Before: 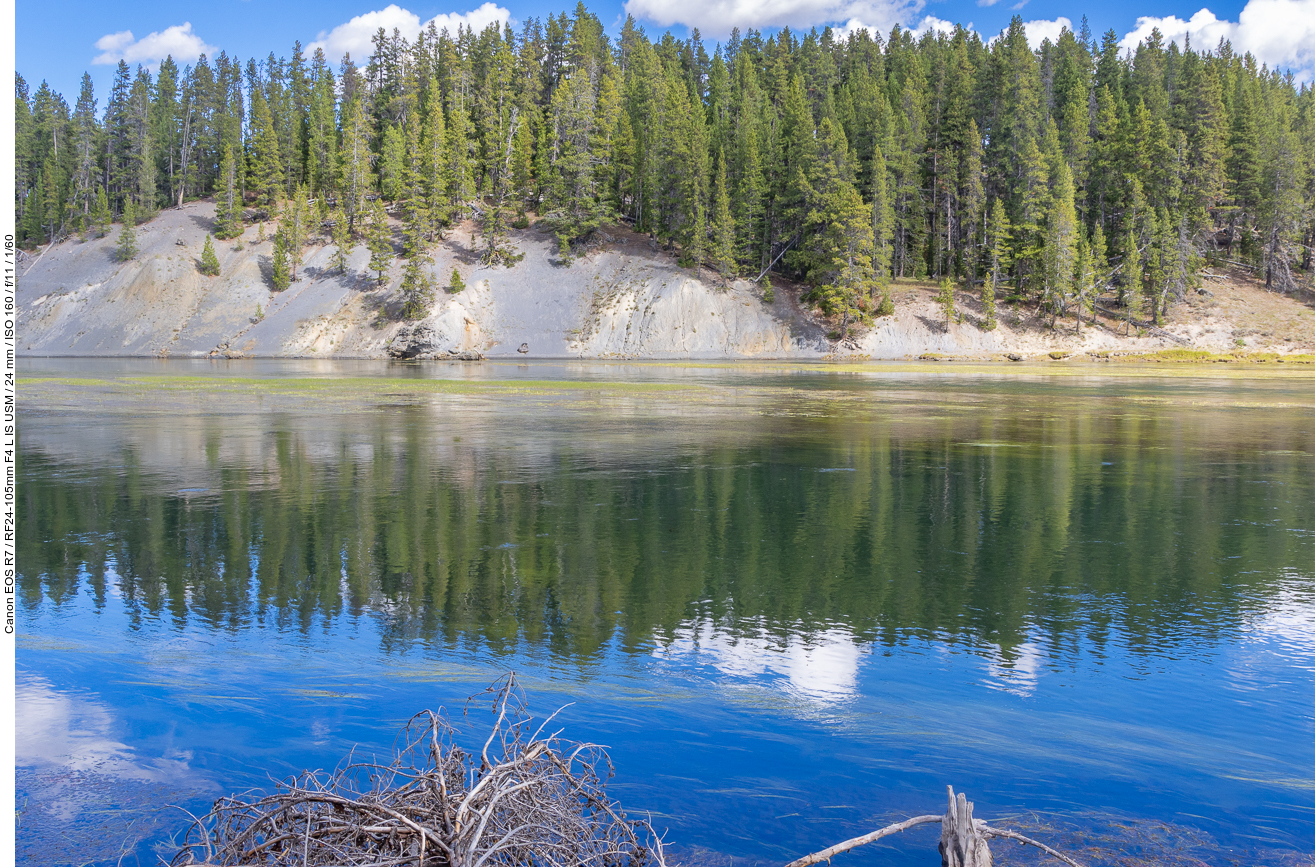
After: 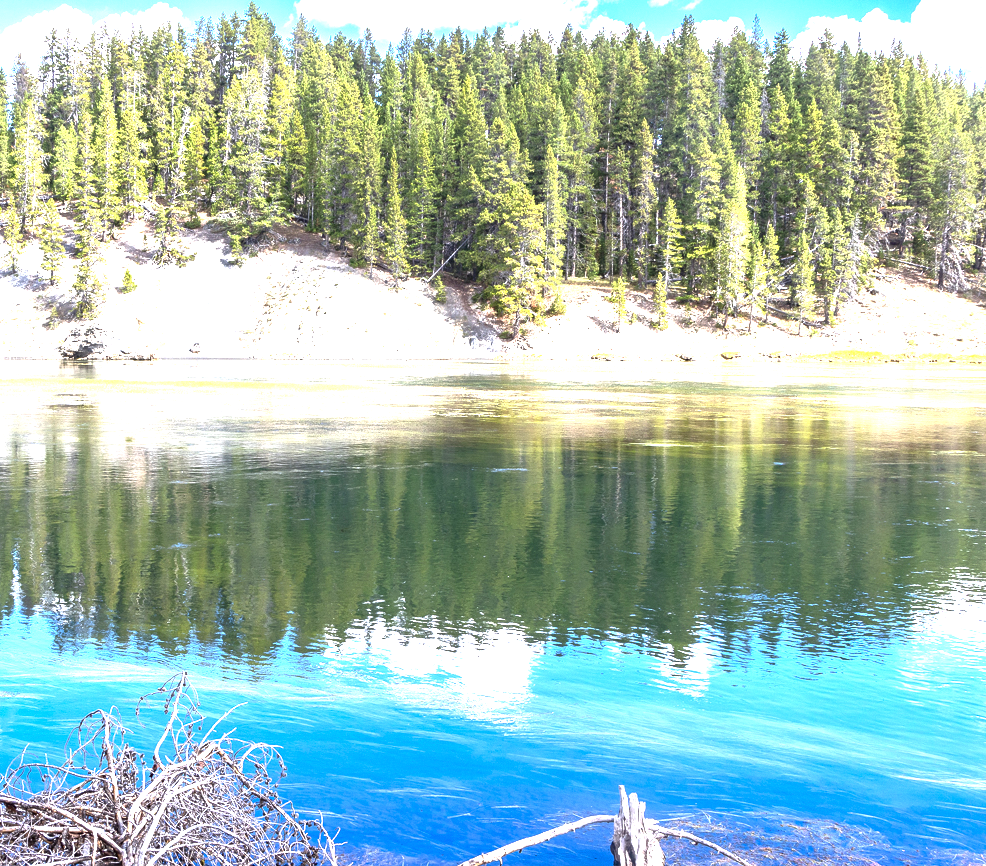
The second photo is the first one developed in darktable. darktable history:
exposure: exposure 1.21 EV, compensate highlight preservation false
crop and rotate: left 24.995%
tone equalizer: -8 EV 0 EV, -7 EV -0.001 EV, -6 EV 0.003 EV, -5 EV -0.041 EV, -4 EV -0.099 EV, -3 EV -0.183 EV, -2 EV 0.27 EV, -1 EV 0.728 EV, +0 EV 0.506 EV, edges refinement/feathering 500, mask exposure compensation -1.57 EV, preserve details guided filter
